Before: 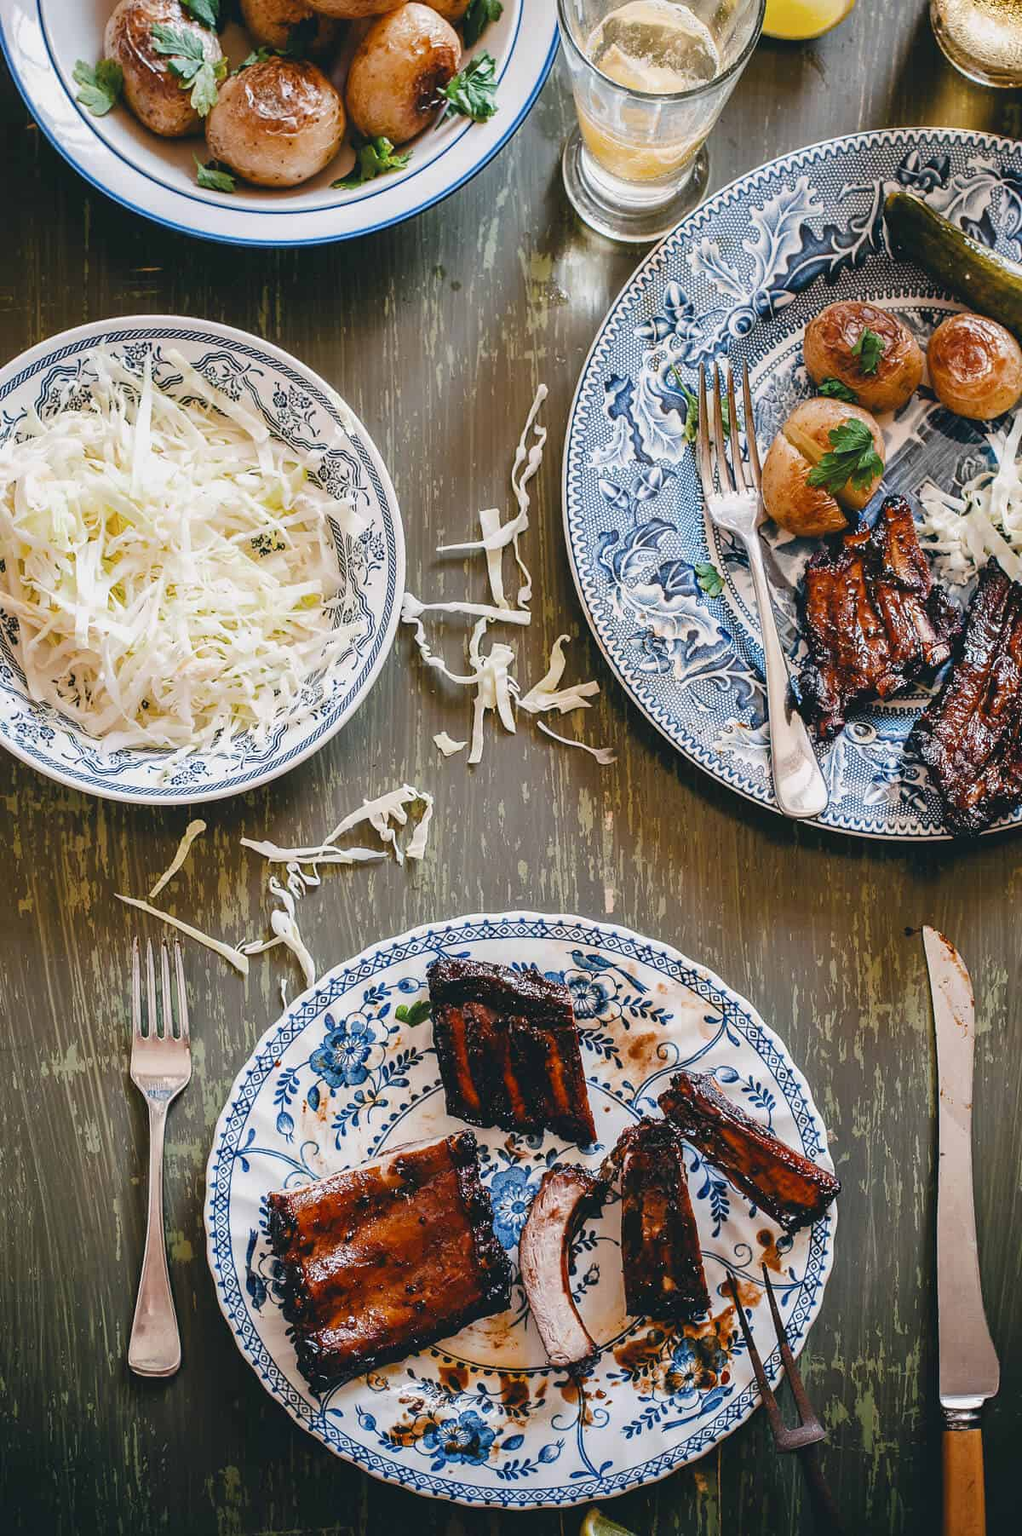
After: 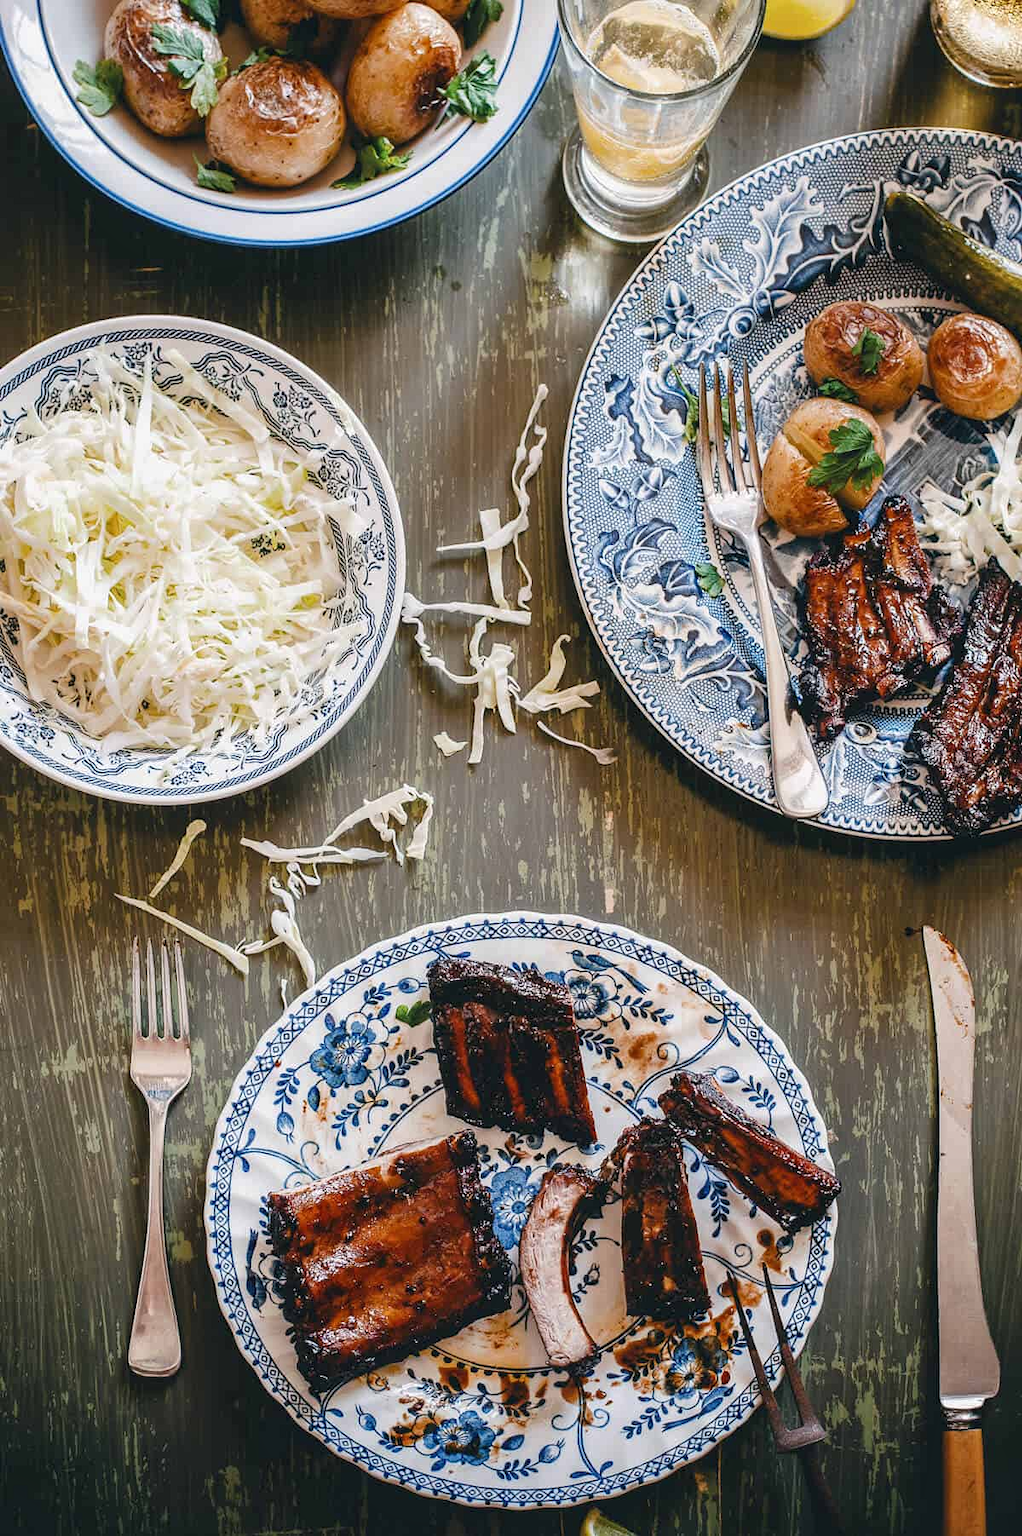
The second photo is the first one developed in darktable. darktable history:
local contrast: highlights 102%, shadows 98%, detail 131%, midtone range 0.2
